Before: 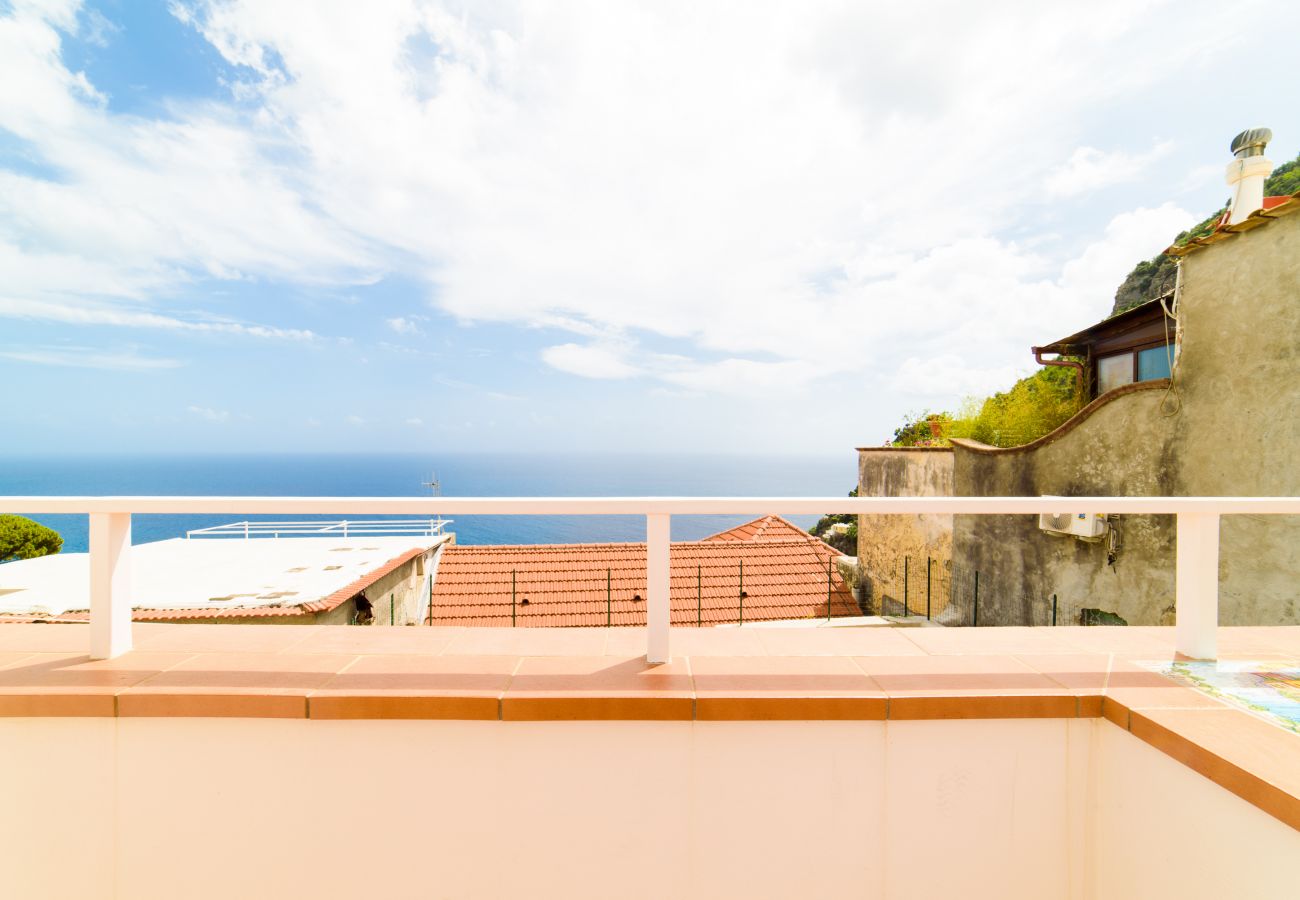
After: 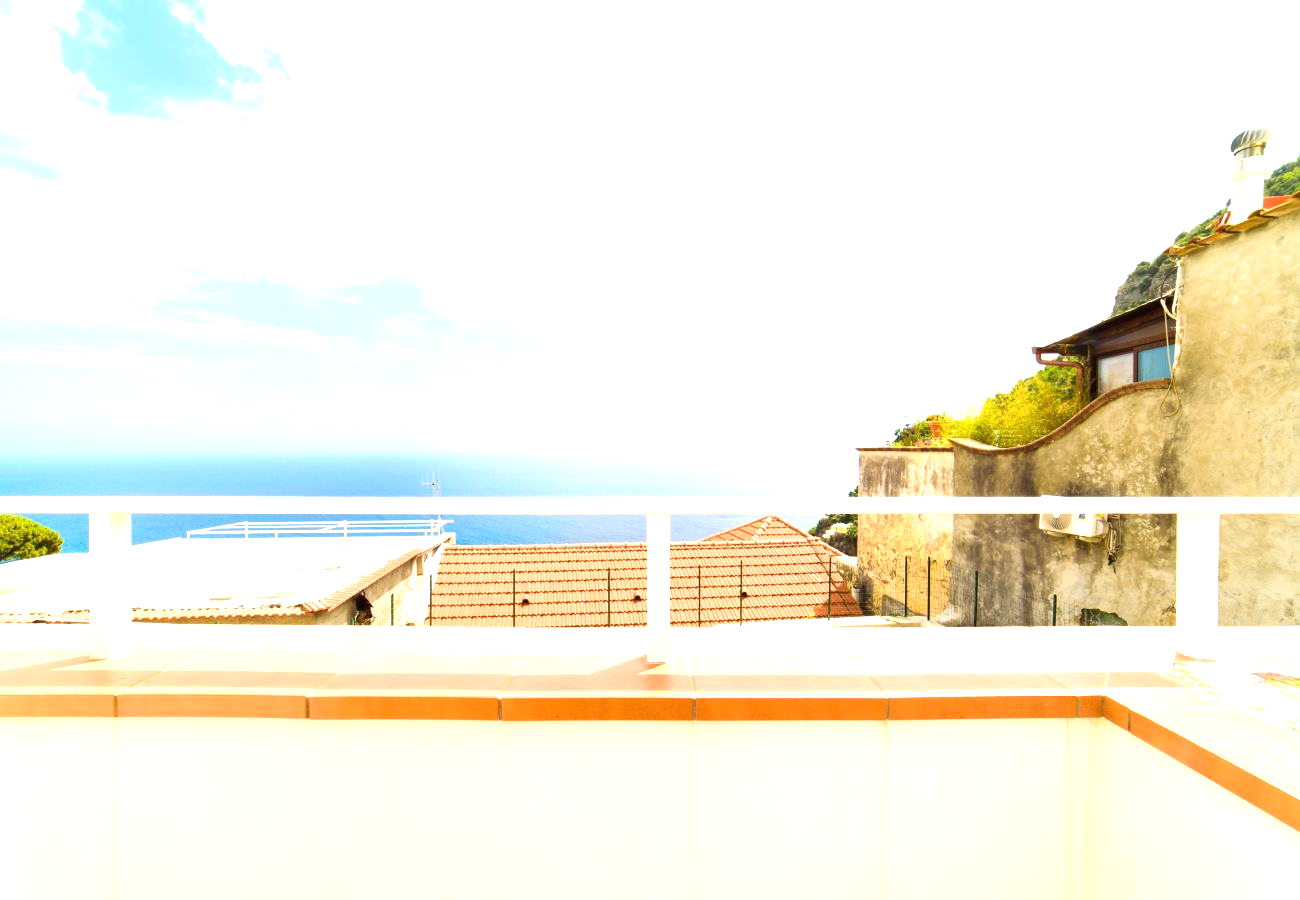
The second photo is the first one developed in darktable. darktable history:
exposure: black level correction -0.001, exposure 0.903 EV, compensate highlight preservation false
